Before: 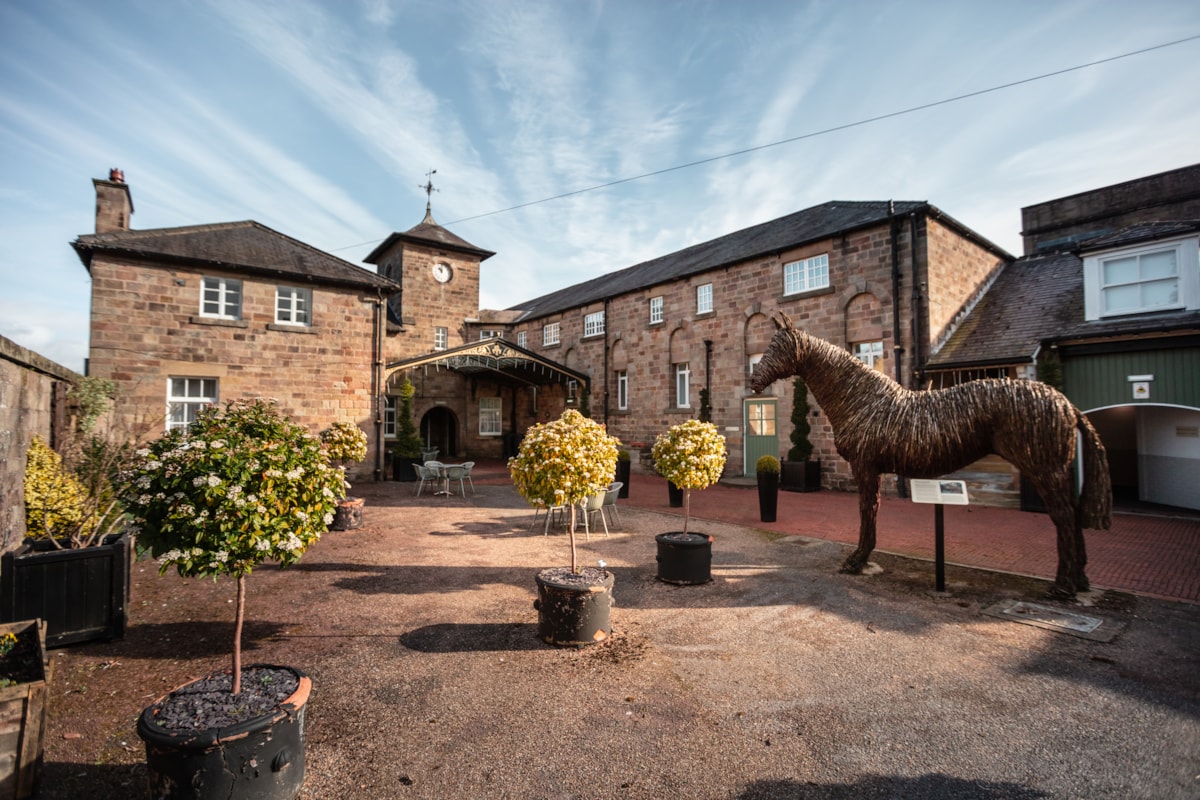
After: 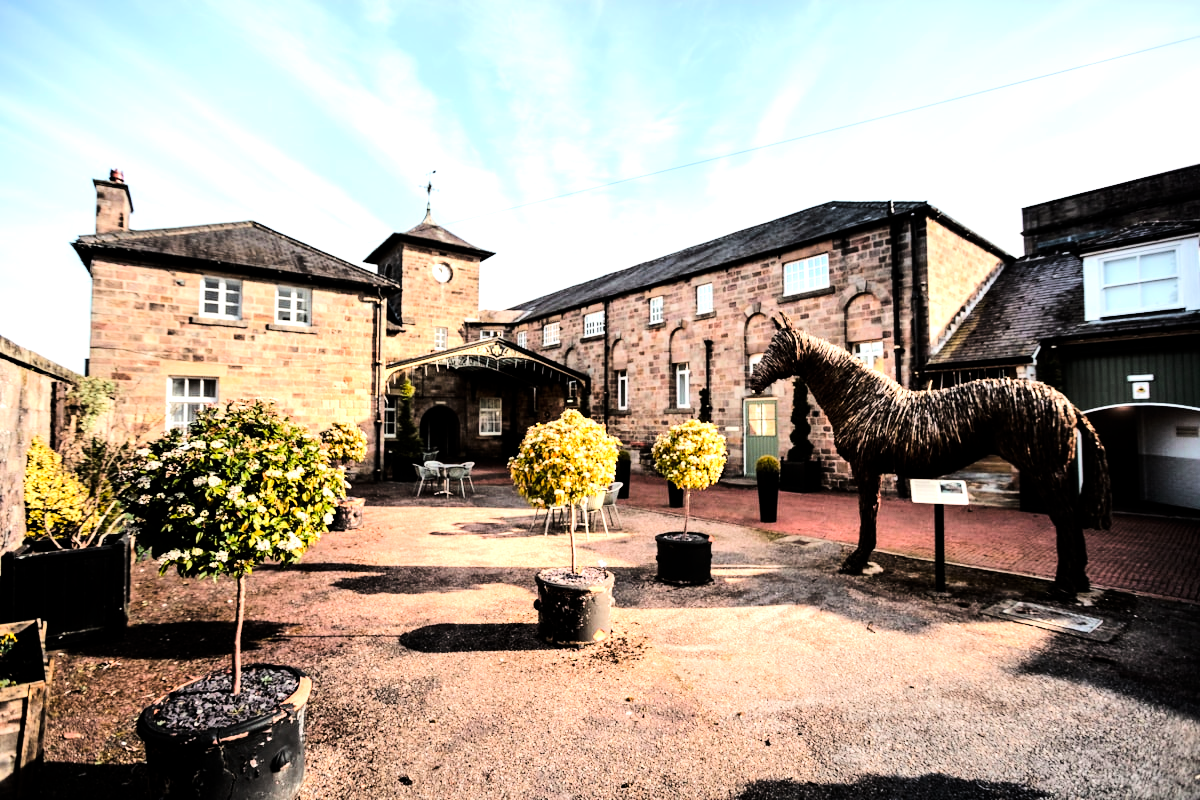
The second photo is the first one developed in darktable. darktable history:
exposure: black level correction 0.002, exposure 0.15 EV, compensate highlight preservation false
tone curve: curves: ch0 [(0, 0) (0.004, 0) (0.133, 0.071) (0.341, 0.453) (0.839, 0.922) (1, 1)], color space Lab, linked channels, preserve colors none
tone equalizer: -8 EV -1.08 EV, -7 EV -1.01 EV, -6 EV -0.867 EV, -5 EV -0.578 EV, -3 EV 0.578 EV, -2 EV 0.867 EV, -1 EV 1.01 EV, +0 EV 1.08 EV, edges refinement/feathering 500, mask exposure compensation -1.57 EV, preserve details no
